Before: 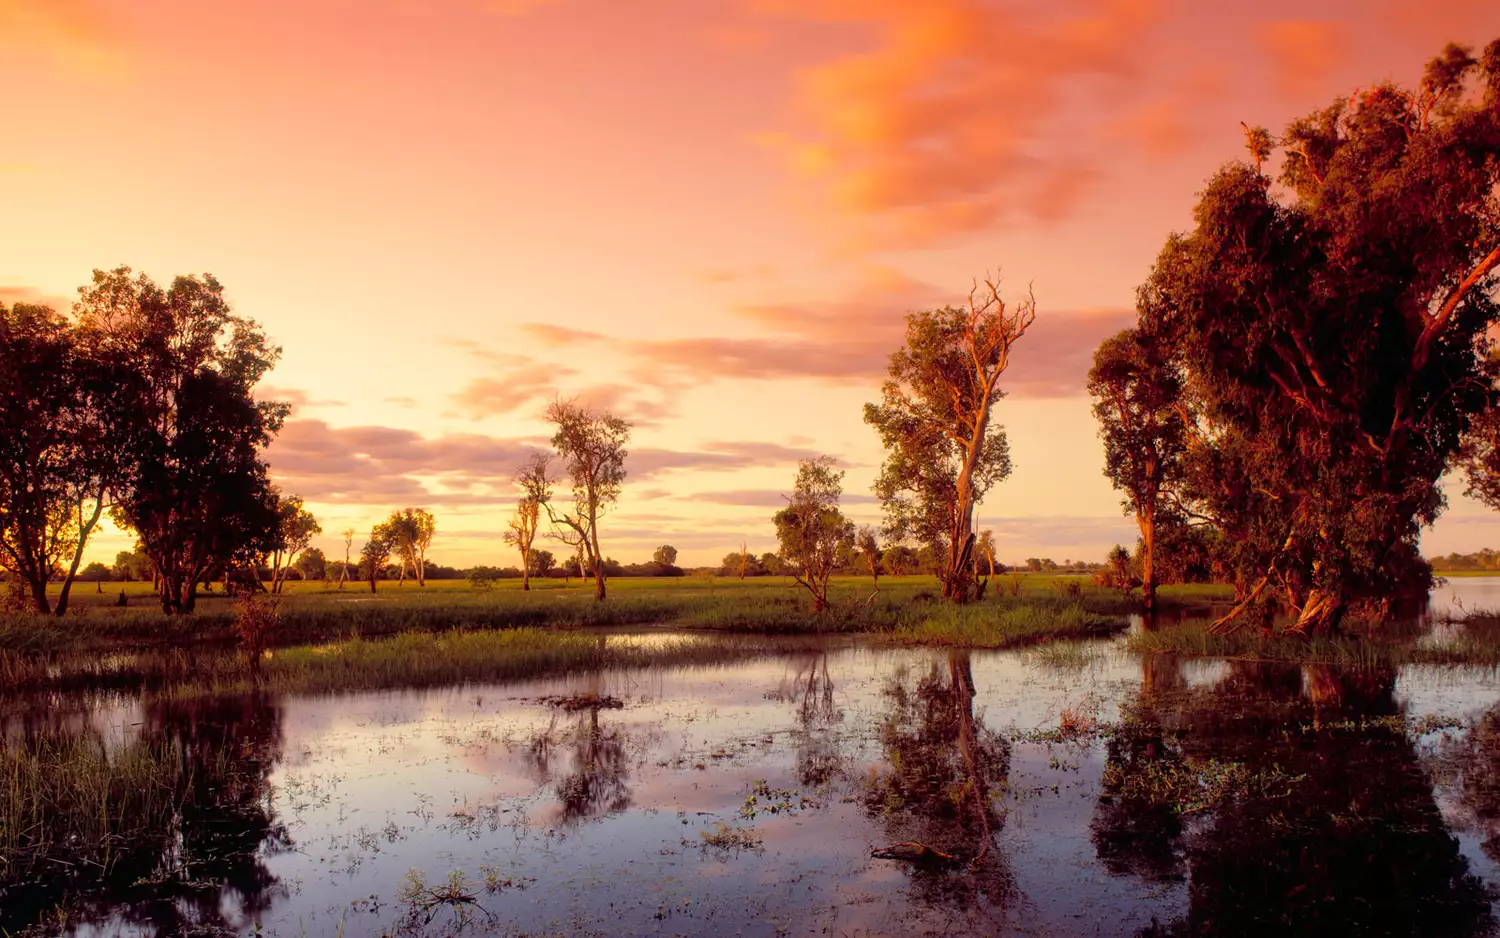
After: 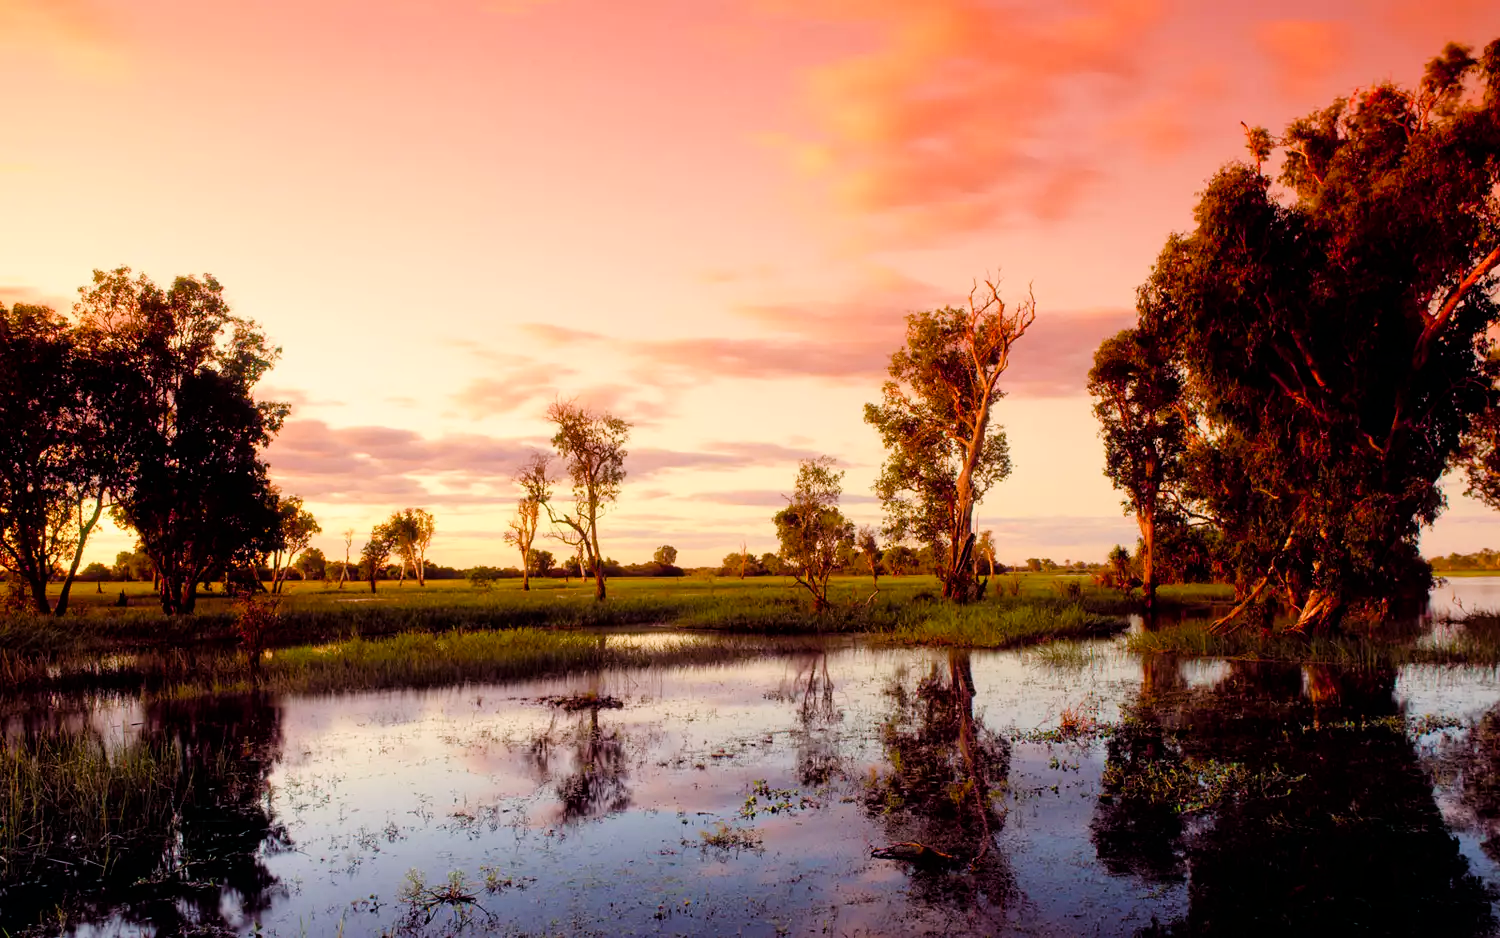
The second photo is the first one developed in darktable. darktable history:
tone curve: curves: ch0 [(0, 0) (0.004, 0.001) (0.133, 0.112) (0.325, 0.362) (0.832, 0.893) (1, 1)], color space Lab, linked channels, preserve colors none
color balance rgb: power › luminance -8.005%, power › chroma 1.101%, power › hue 216.71°, highlights gain › chroma 0.218%, highlights gain › hue 330.86°, linear chroma grading › mid-tones 8.022%, perceptual saturation grading › global saturation 25.573%, perceptual saturation grading › highlights -50.35%, perceptual saturation grading › shadows 30.881%
